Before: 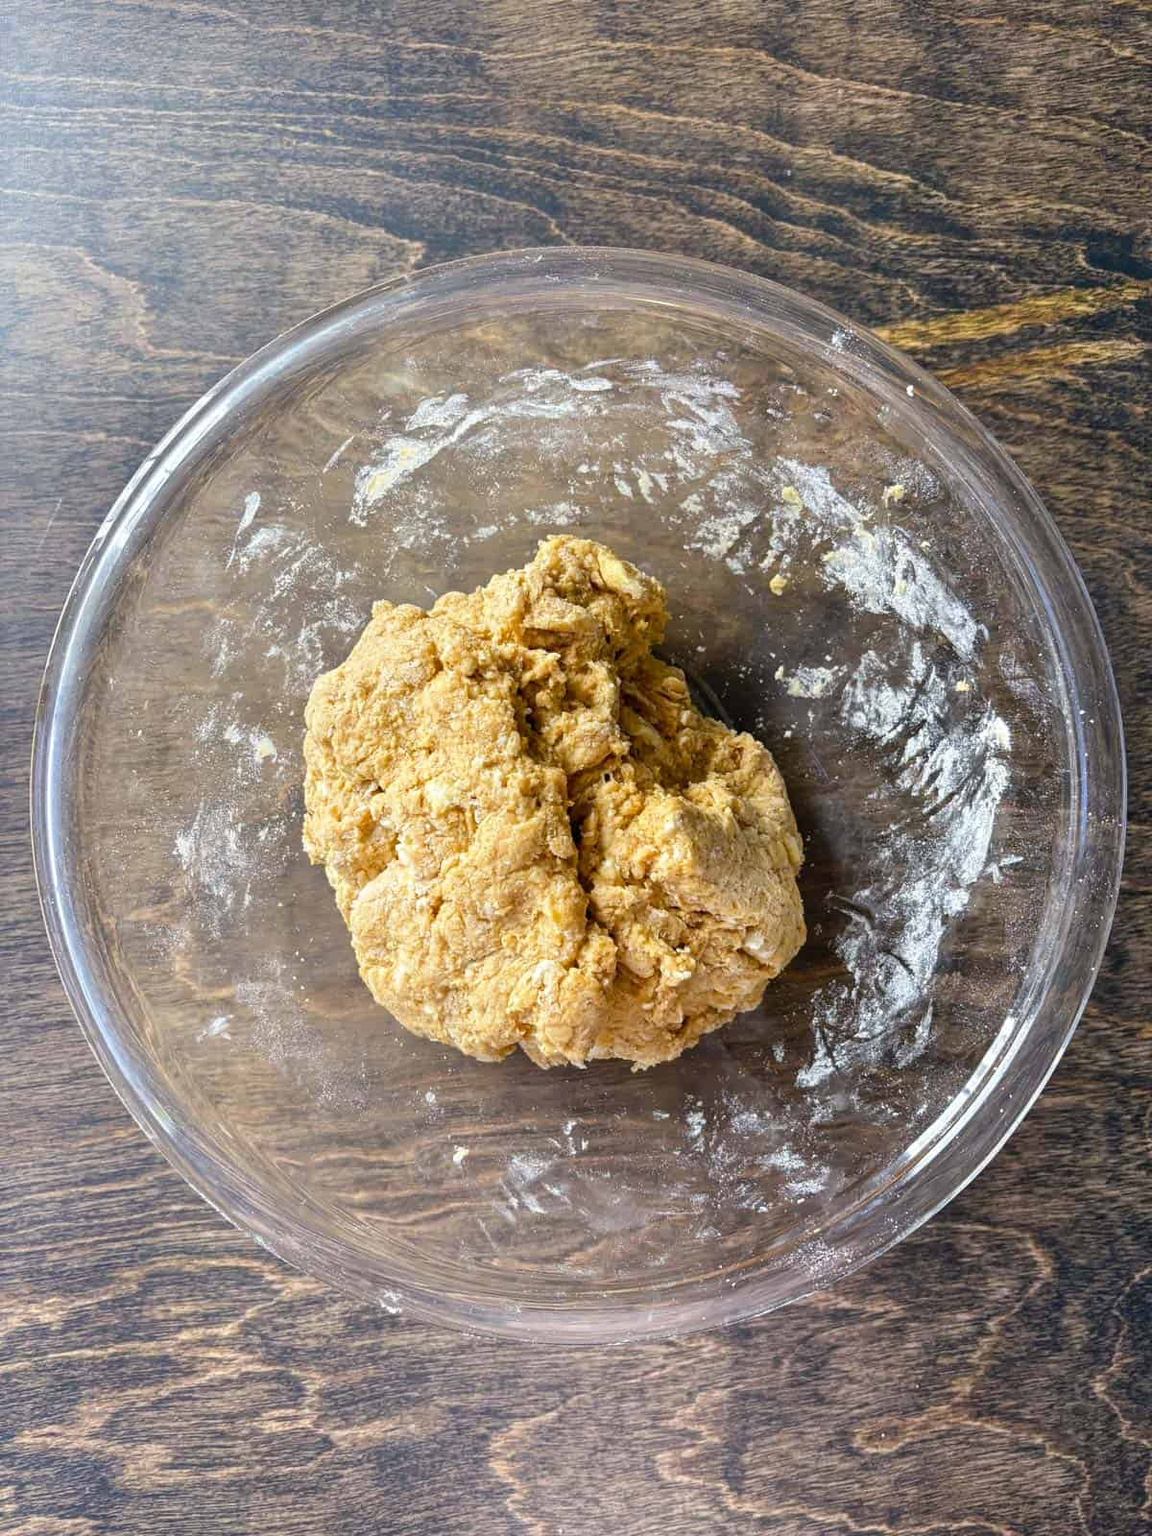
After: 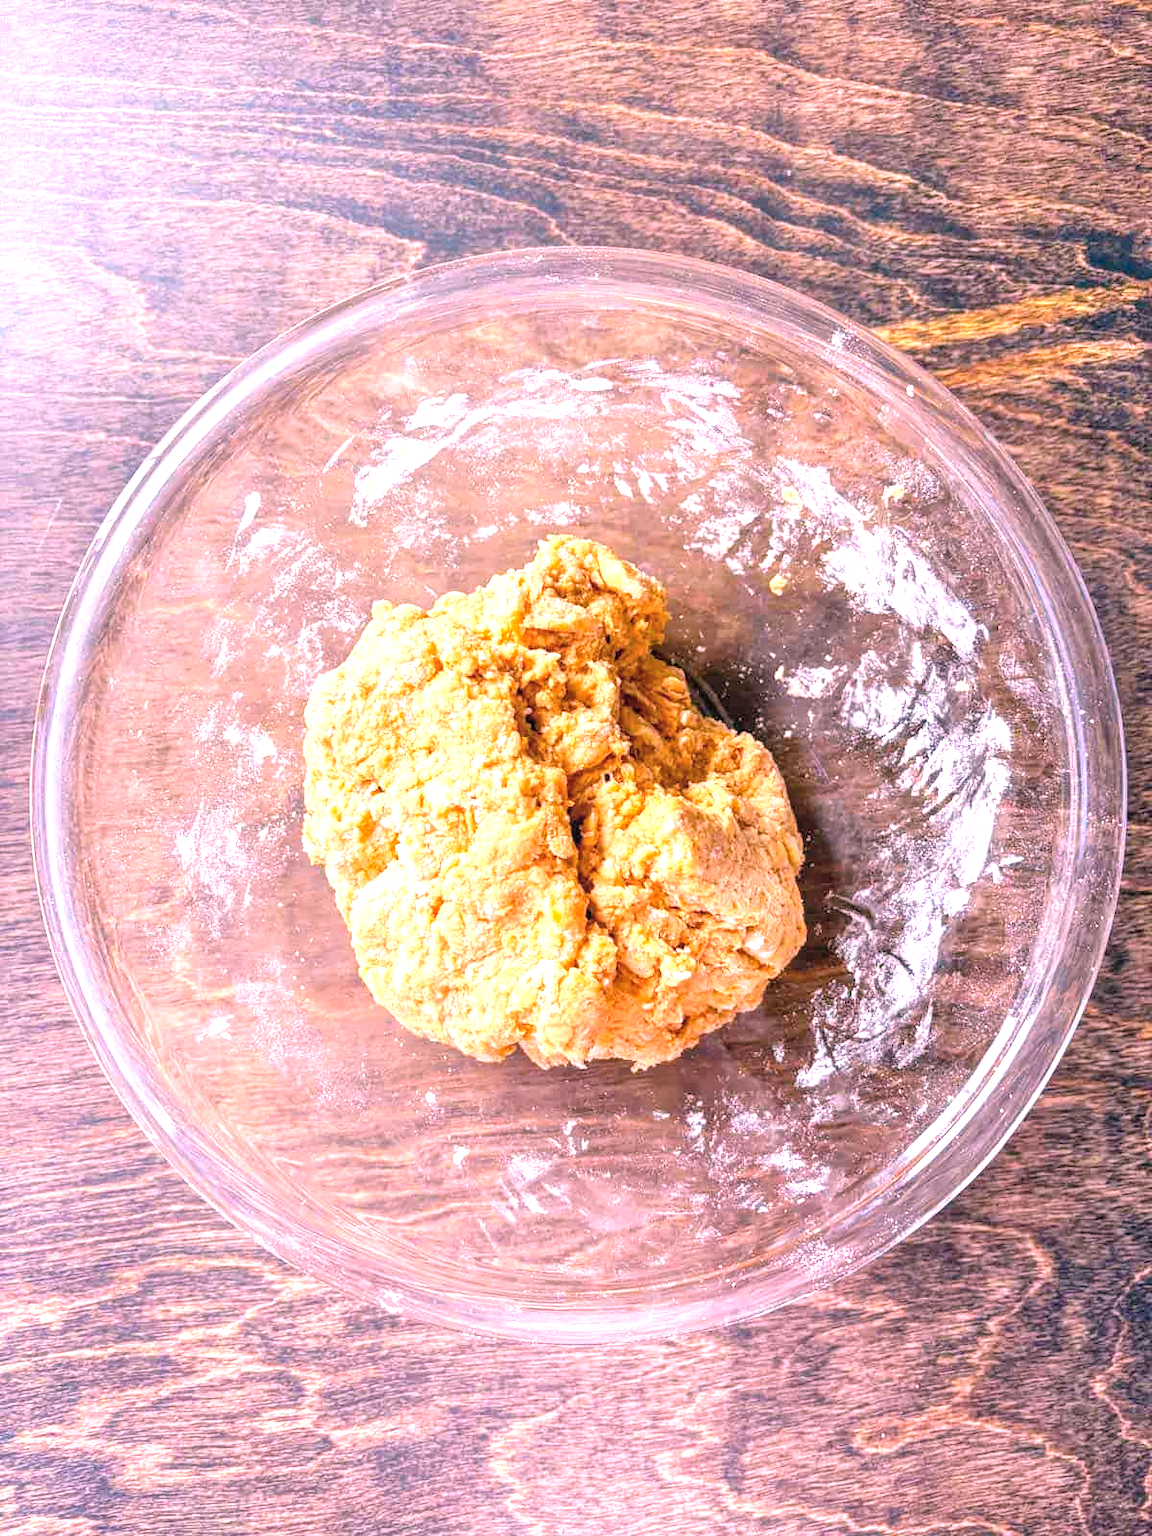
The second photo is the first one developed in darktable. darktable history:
local contrast: on, module defaults
contrast brightness saturation: brightness 0.15
exposure: exposure 0.722 EV, compensate highlight preservation false
white balance: red 1.188, blue 1.11
